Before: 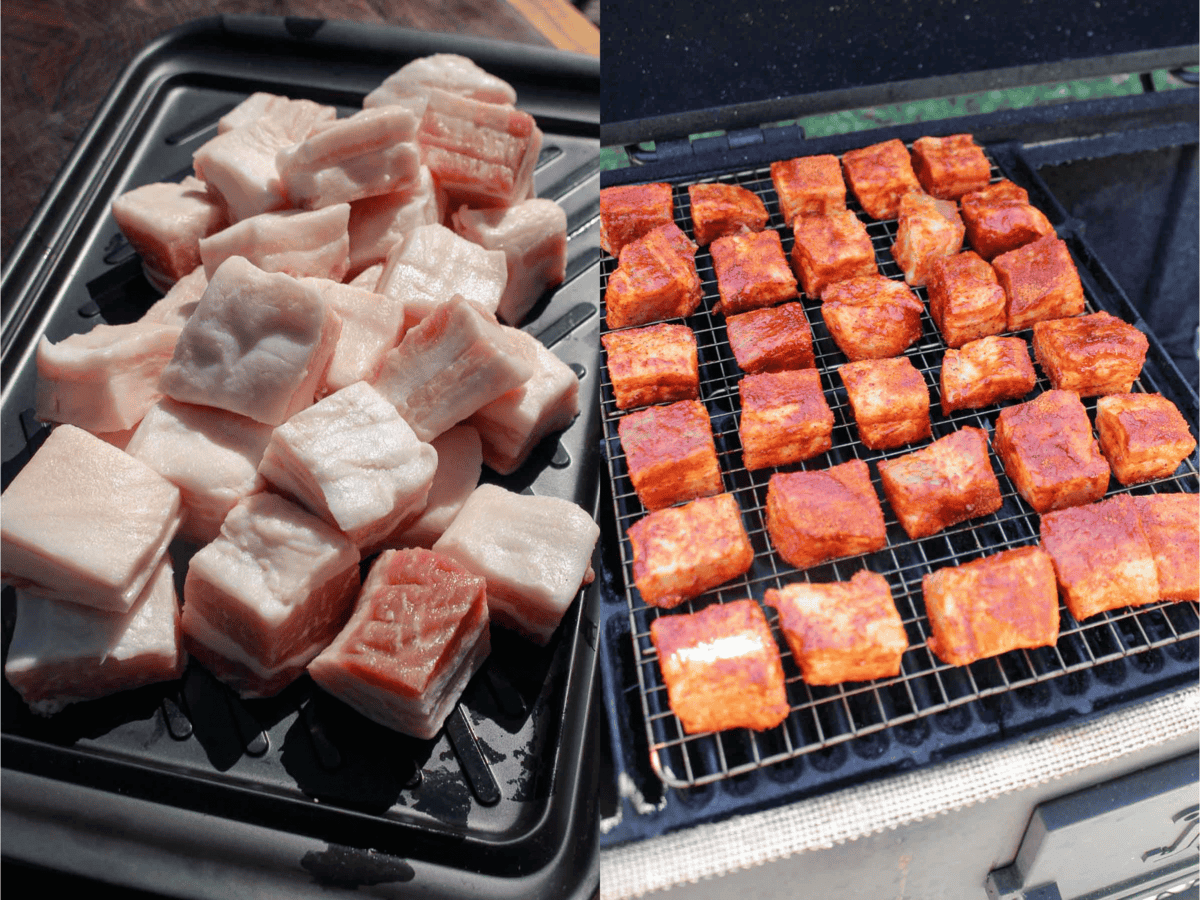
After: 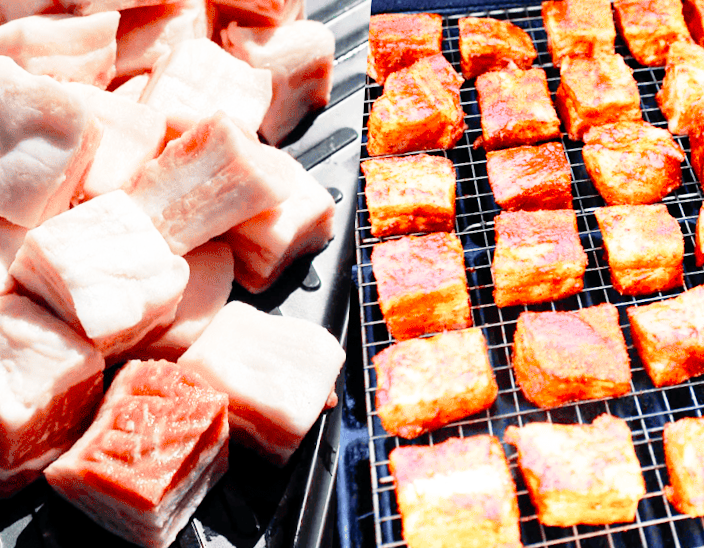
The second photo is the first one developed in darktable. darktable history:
exposure: black level correction 0.001, exposure 0.14 EV, compensate highlight preservation false
rotate and perspective: rotation 4.1°, automatic cropping off
base curve: curves: ch0 [(0, 0) (0.012, 0.01) (0.073, 0.168) (0.31, 0.711) (0.645, 0.957) (1, 1)], preserve colors none
color balance rgb: perceptual saturation grading › global saturation 20%, perceptual saturation grading › highlights -25%, perceptual saturation grading › shadows 25%
crop and rotate: left 22.13%, top 22.054%, right 22.026%, bottom 22.102%
